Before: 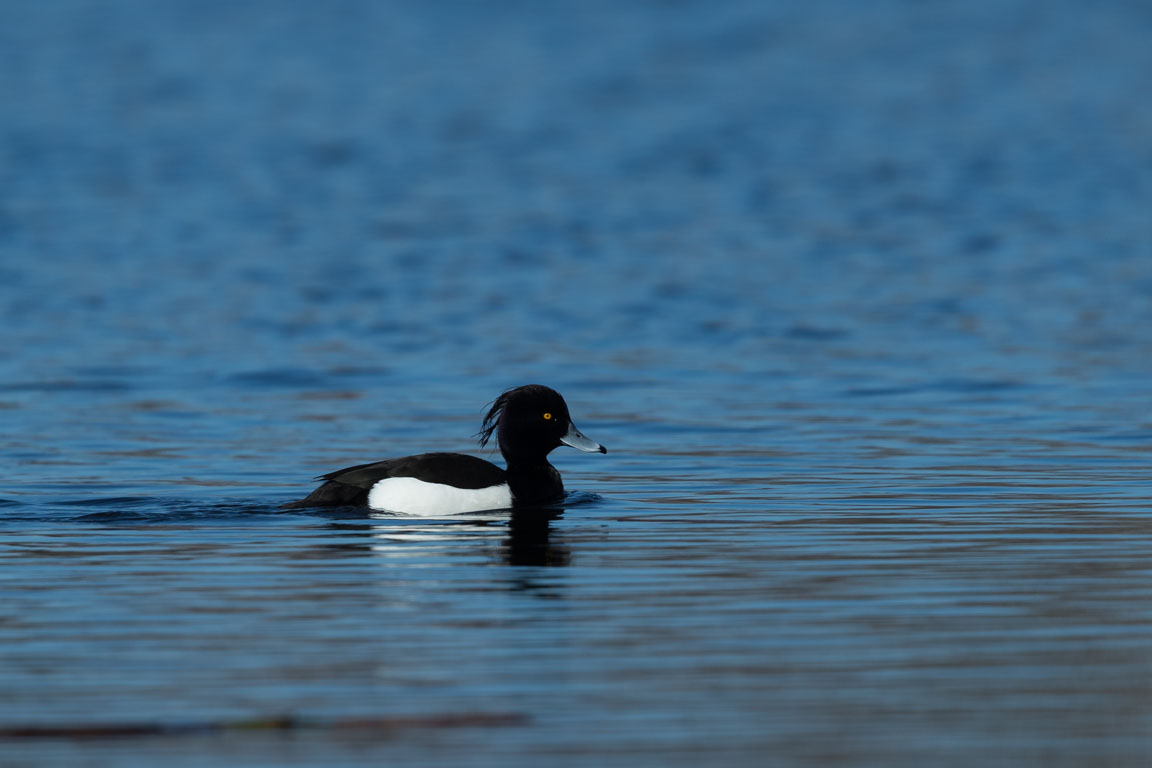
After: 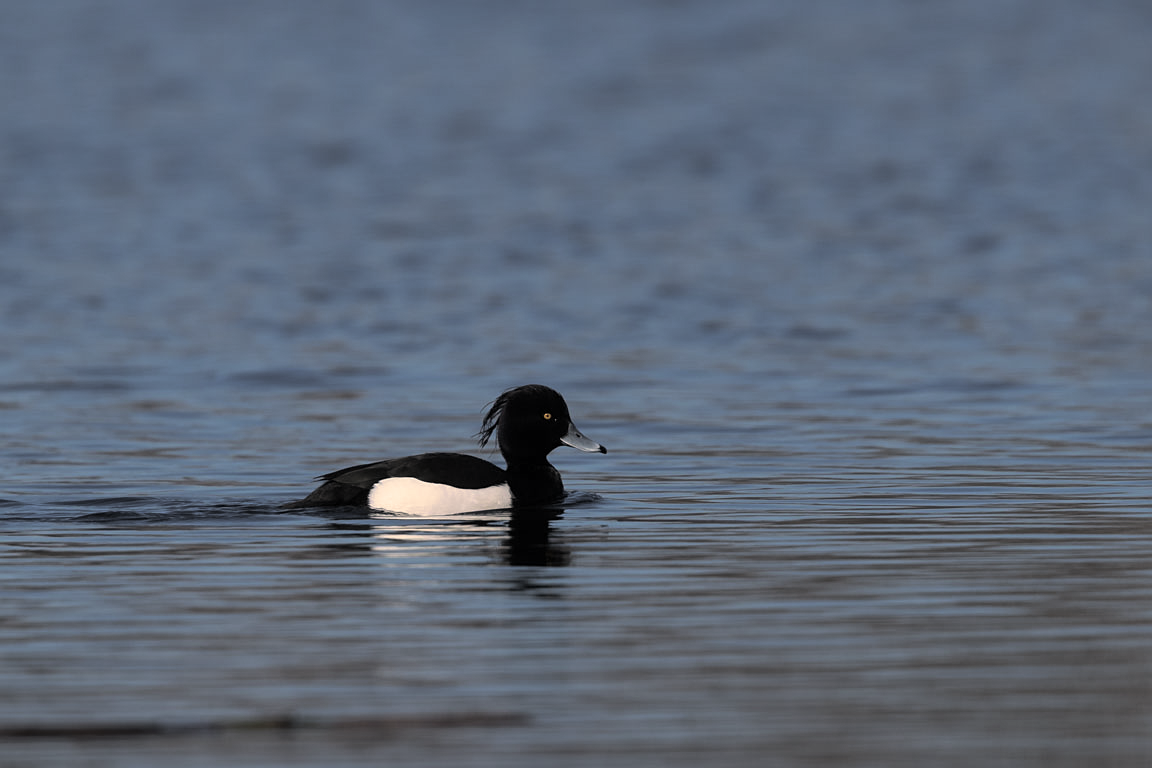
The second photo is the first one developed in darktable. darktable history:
sharpen: radius 1.272, amount 0.305, threshold 0
split-toning: shadows › hue 43.2°, shadows › saturation 0, highlights › hue 50.4°, highlights › saturation 1
color correction: highlights a* 11.96, highlights b* 11.58
